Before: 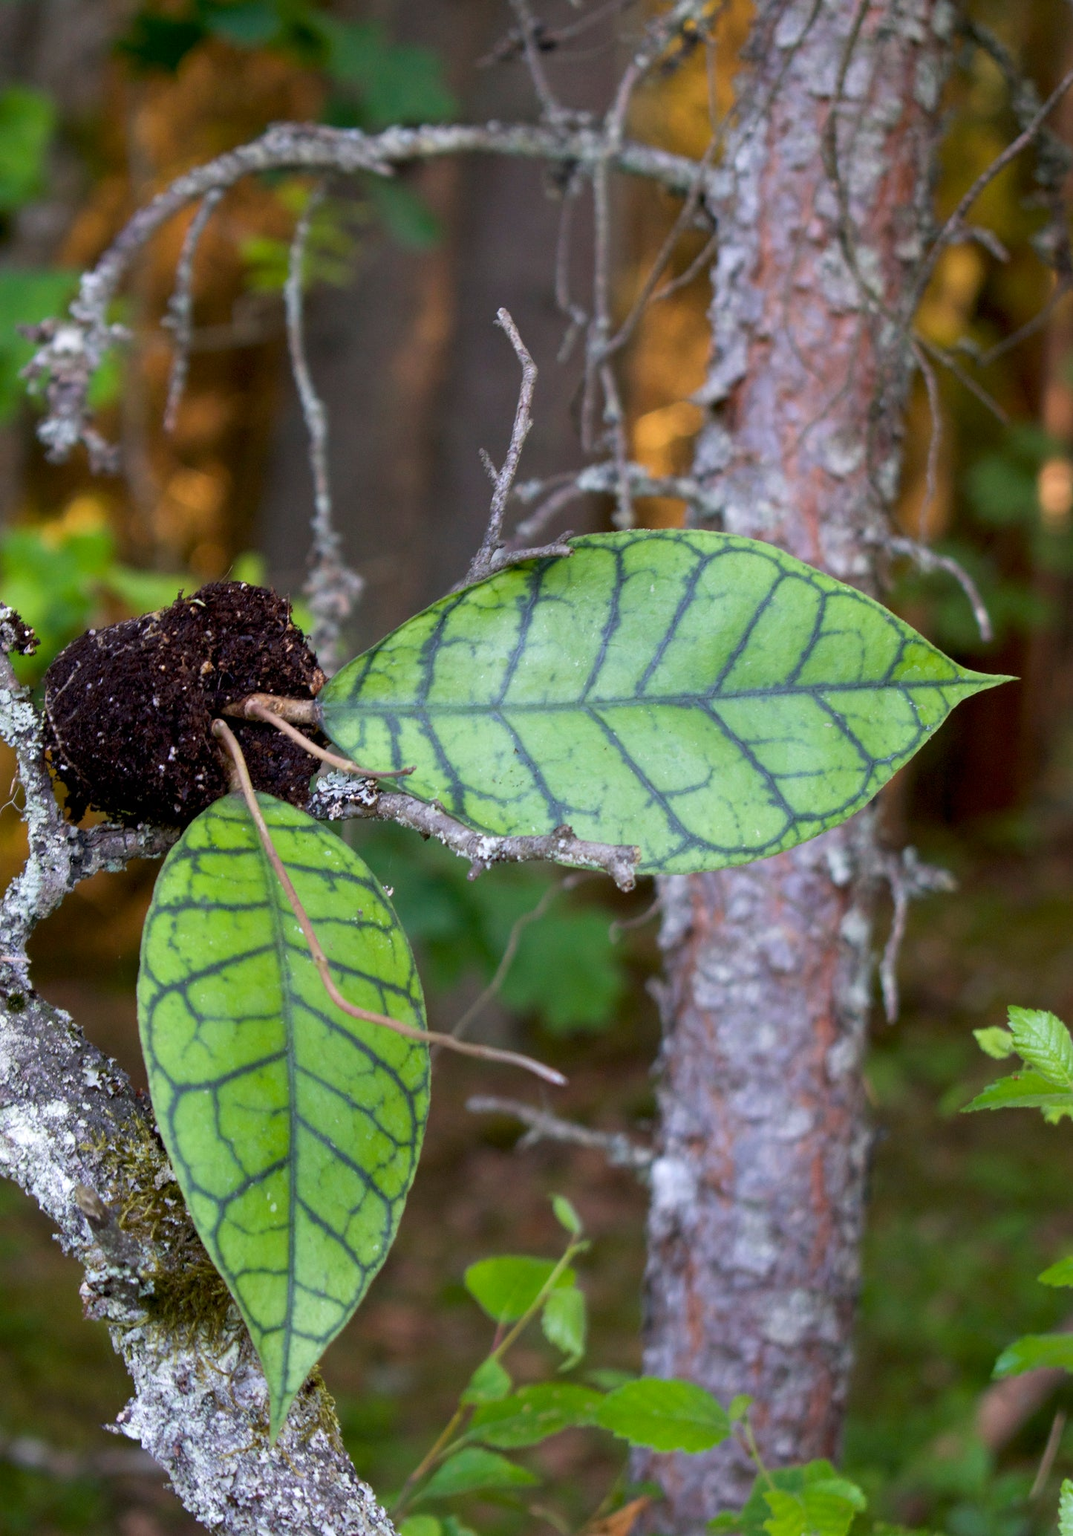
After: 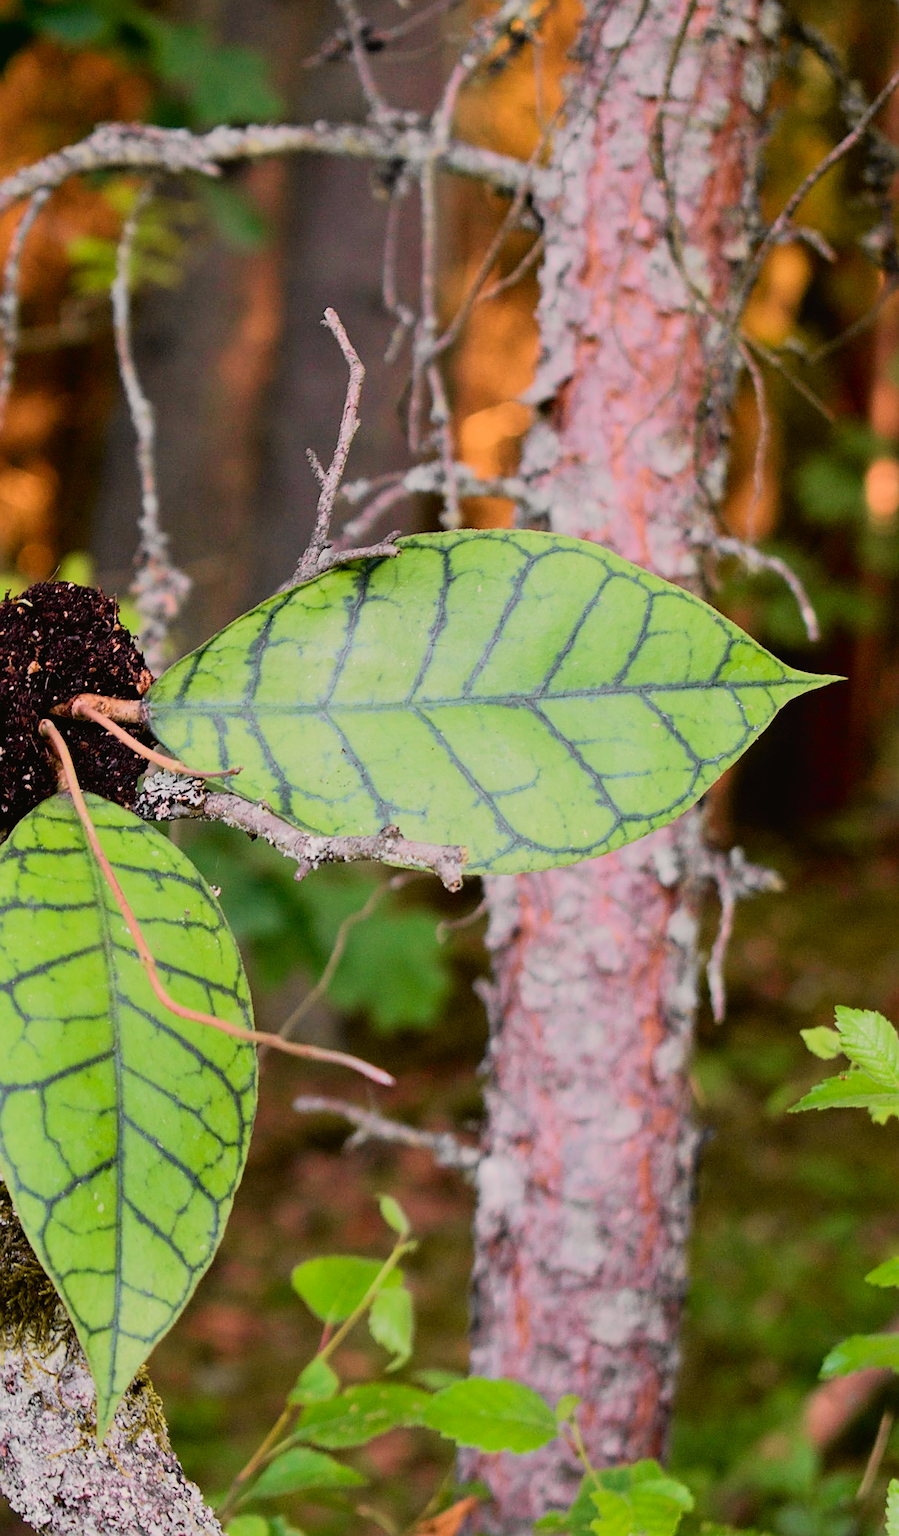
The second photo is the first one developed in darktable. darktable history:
tone curve: curves: ch0 [(0, 0.019) (0.066, 0.054) (0.184, 0.184) (0.369, 0.417) (0.501, 0.586) (0.617, 0.71) (0.743, 0.787) (0.997, 0.997)]; ch1 [(0, 0) (0.187, 0.156) (0.388, 0.372) (0.437, 0.428) (0.474, 0.472) (0.499, 0.5) (0.521, 0.514) (0.548, 0.567) (0.6, 0.629) (0.82, 0.831) (1, 1)]; ch2 [(0, 0) (0.234, 0.227) (0.352, 0.372) (0.459, 0.484) (0.5, 0.505) (0.518, 0.516) (0.529, 0.541) (0.56, 0.594) (0.607, 0.644) (0.74, 0.771) (0.858, 0.873) (0.999, 0.994)], color space Lab, independent channels, preserve colors none
filmic rgb: black relative exposure -7.65 EV, white relative exposure 4.56 EV, hardness 3.61
white balance: red 1.127, blue 0.943
crop: left 16.145%
sharpen: on, module defaults
